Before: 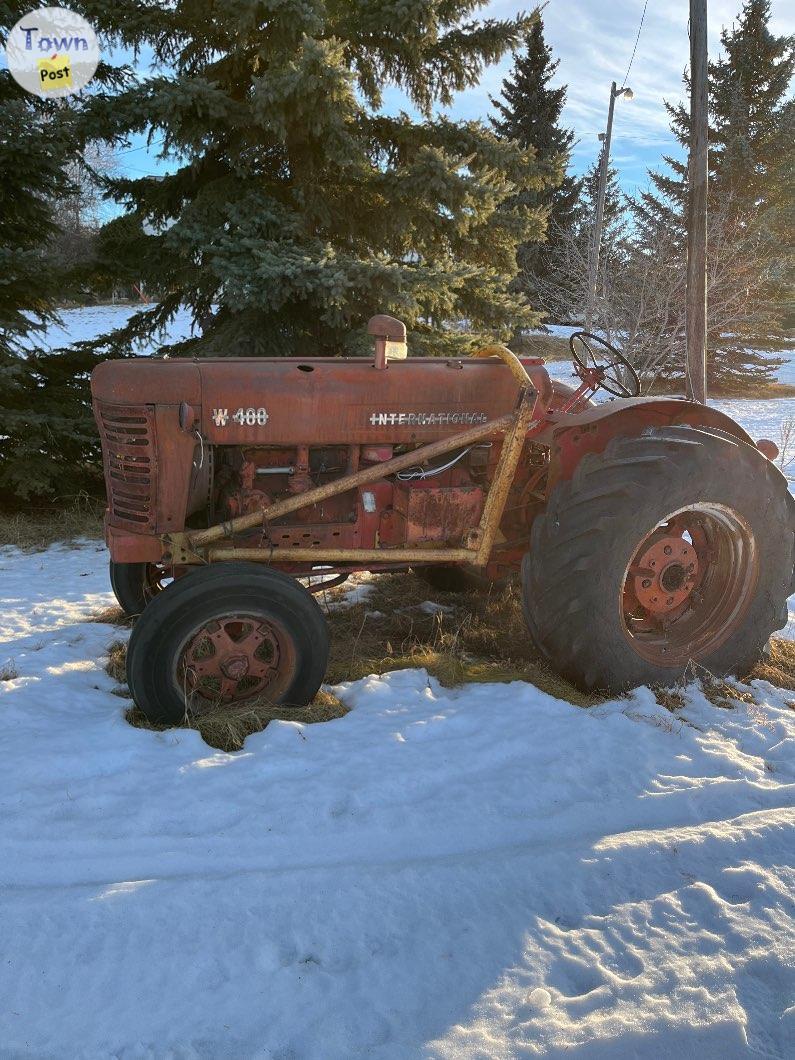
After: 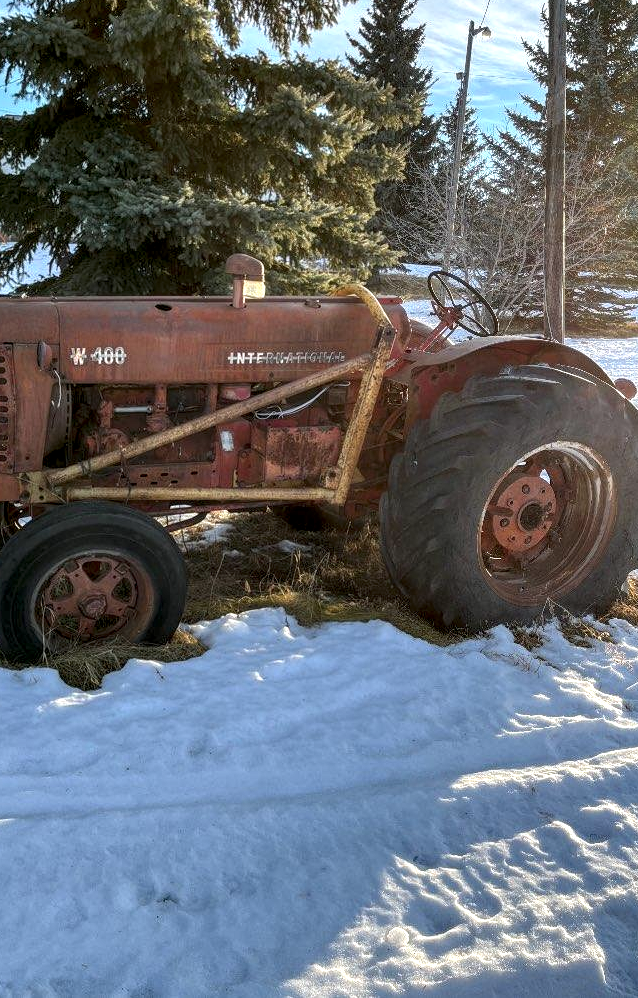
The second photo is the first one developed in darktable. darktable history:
crop and rotate: left 17.959%, top 5.771%, right 1.742%
white balance: red 0.986, blue 1.01
sharpen: radius 2.883, amount 0.868, threshold 47.523
local contrast: highlights 60%, shadows 60%, detail 160%
